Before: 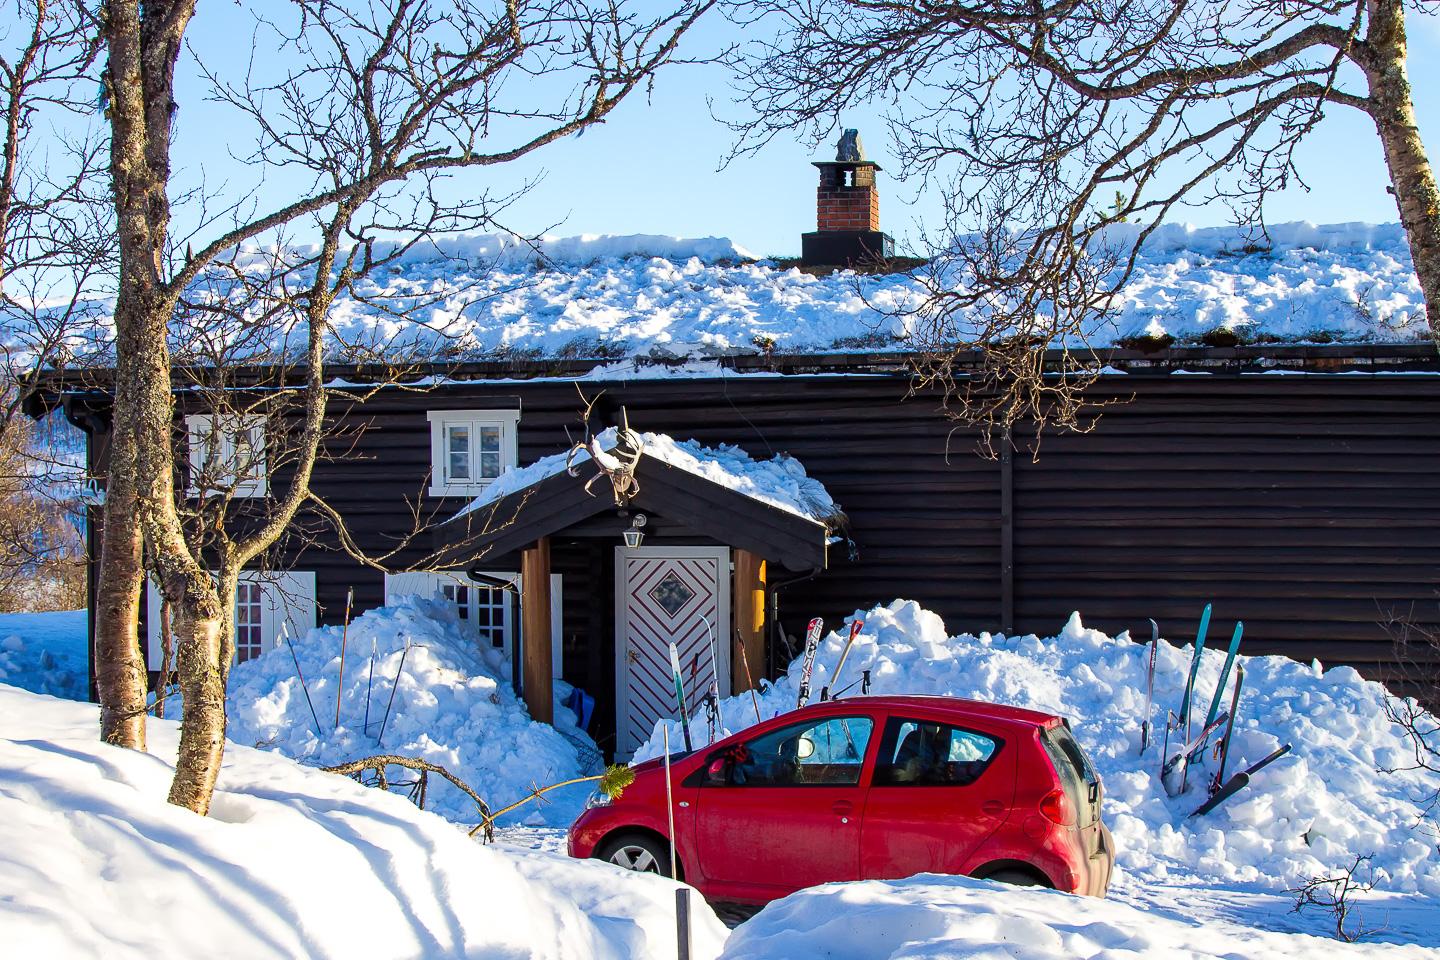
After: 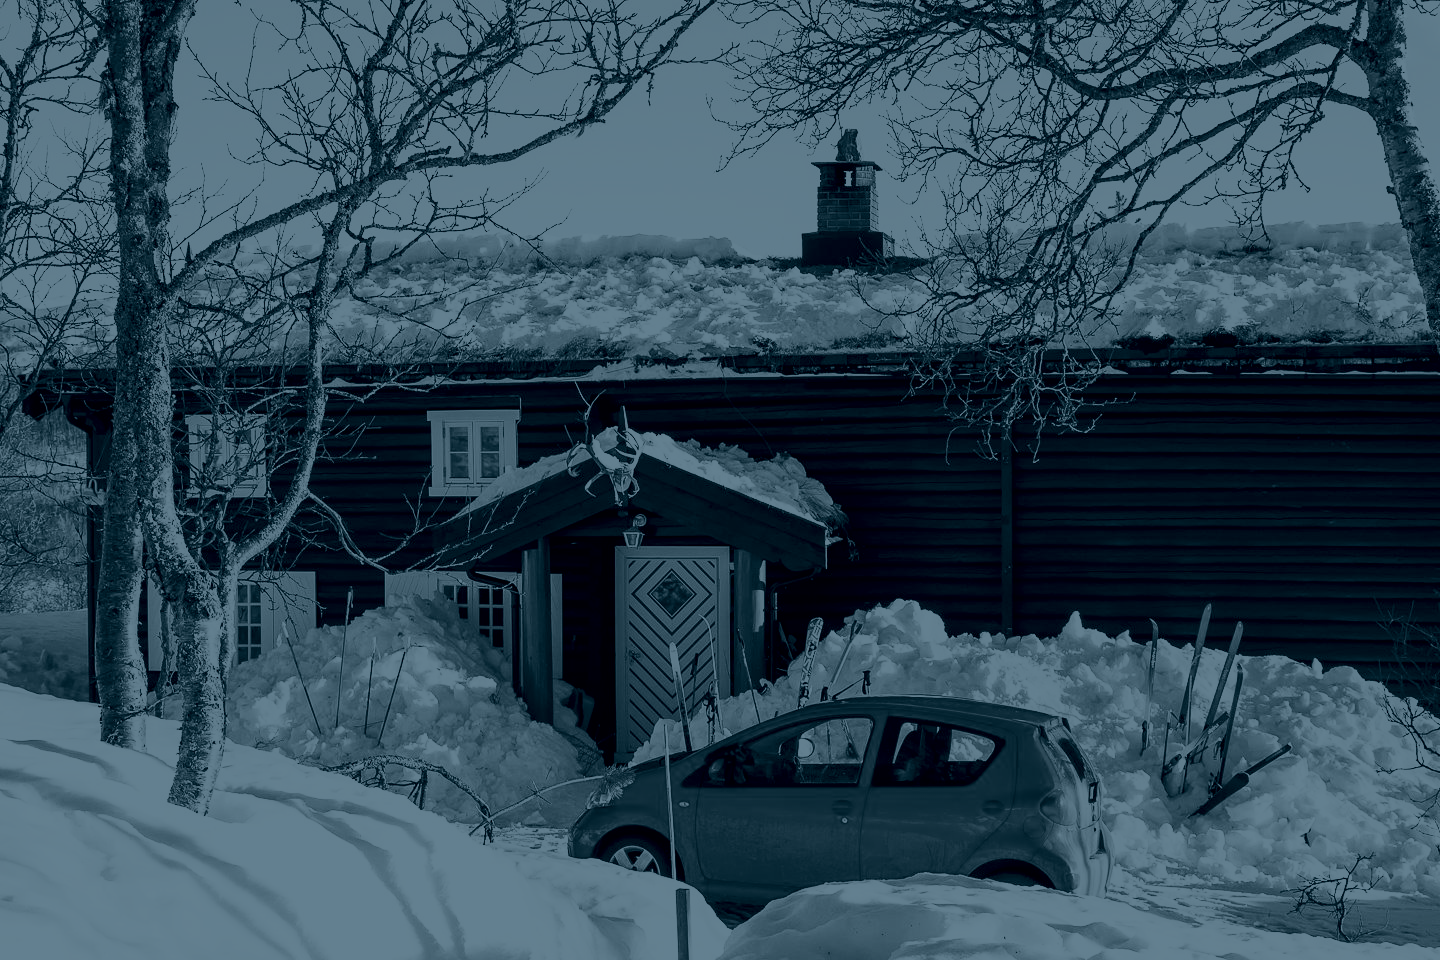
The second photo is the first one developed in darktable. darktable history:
colorize: hue 194.4°, saturation 29%, source mix 61.75%, lightness 3.98%, version 1
base curve: curves: ch0 [(0, 0) (0.088, 0.125) (0.176, 0.251) (0.354, 0.501) (0.613, 0.749) (1, 0.877)], preserve colors none
